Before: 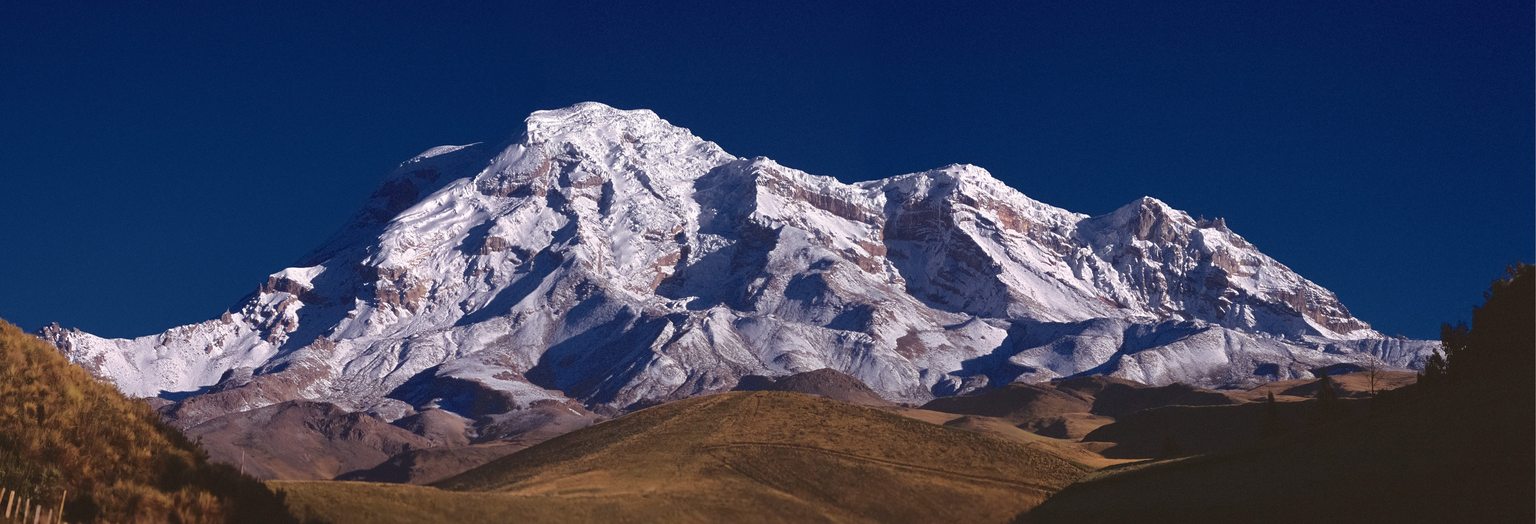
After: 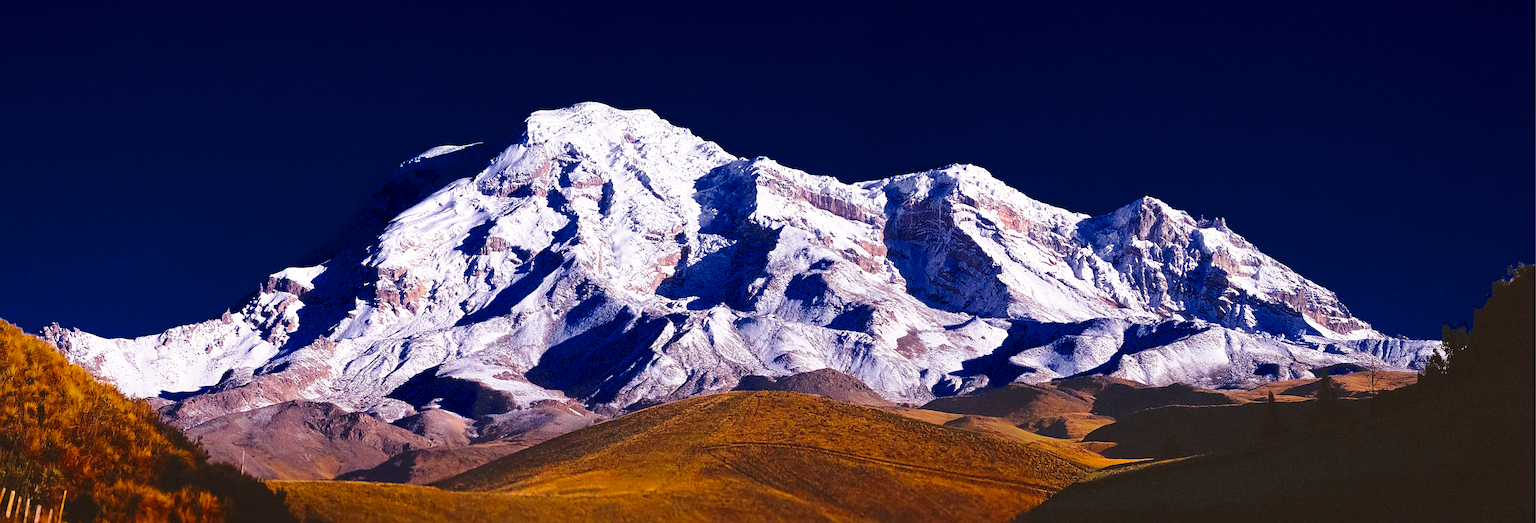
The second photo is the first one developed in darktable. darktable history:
sharpen: on, module defaults
color balance rgb: perceptual saturation grading › global saturation 24.978%, saturation formula JzAzBz (2021)
base curve: curves: ch0 [(0, 0) (0.026, 0.03) (0.109, 0.232) (0.351, 0.748) (0.669, 0.968) (1, 1)], exposure shift 0.581, preserve colors none
